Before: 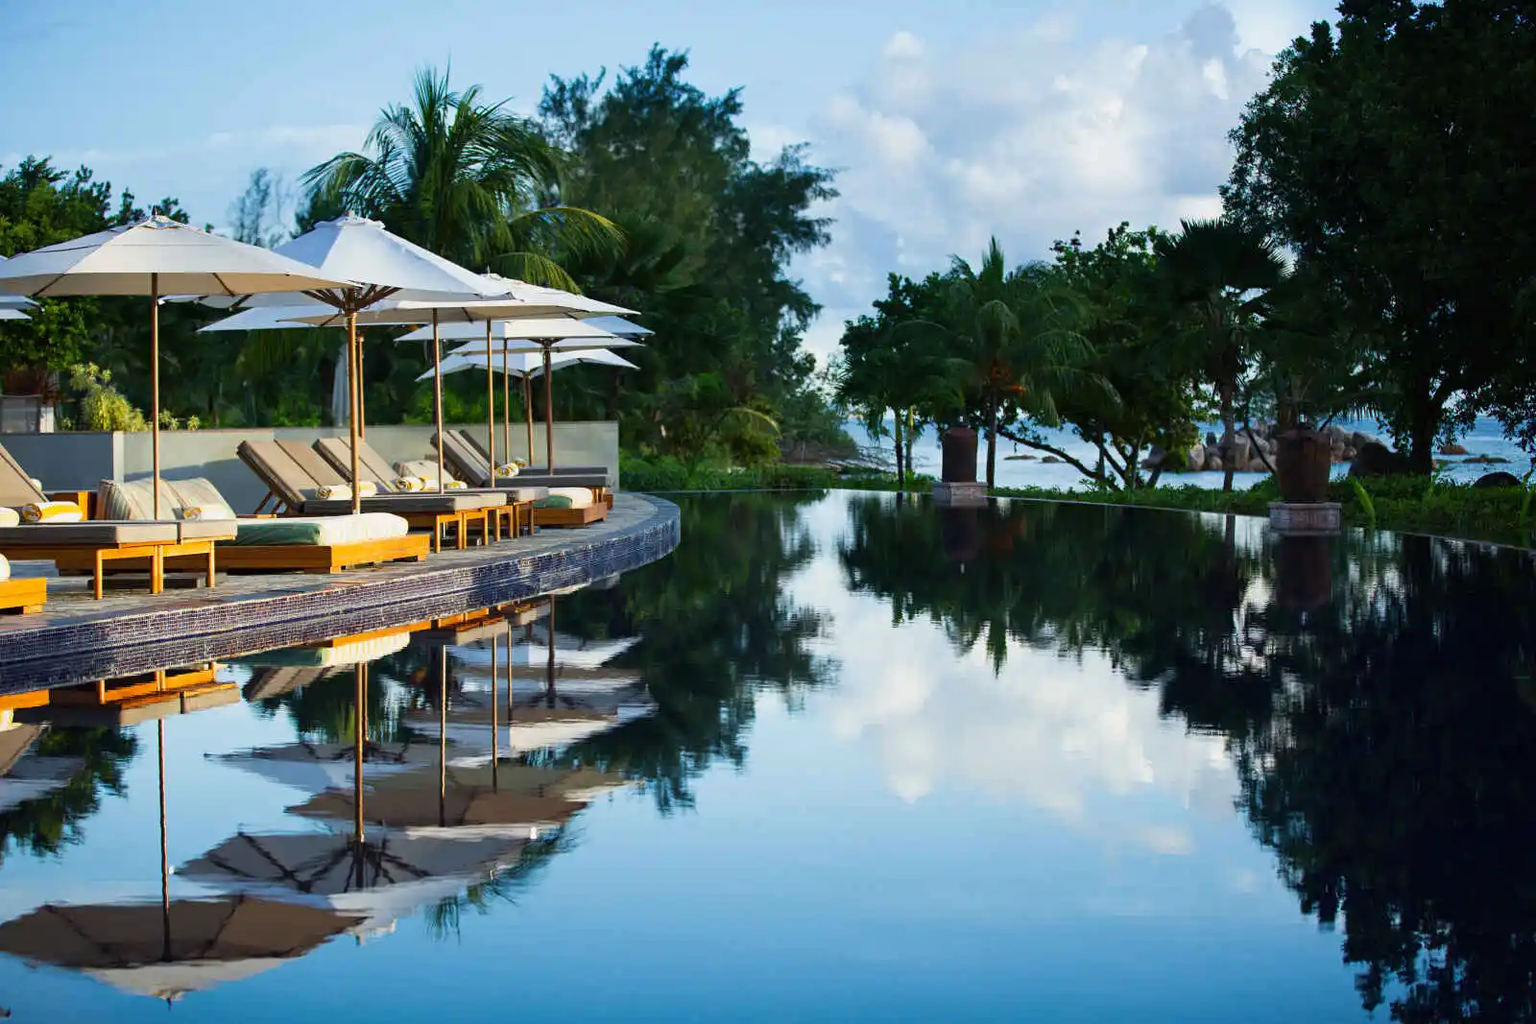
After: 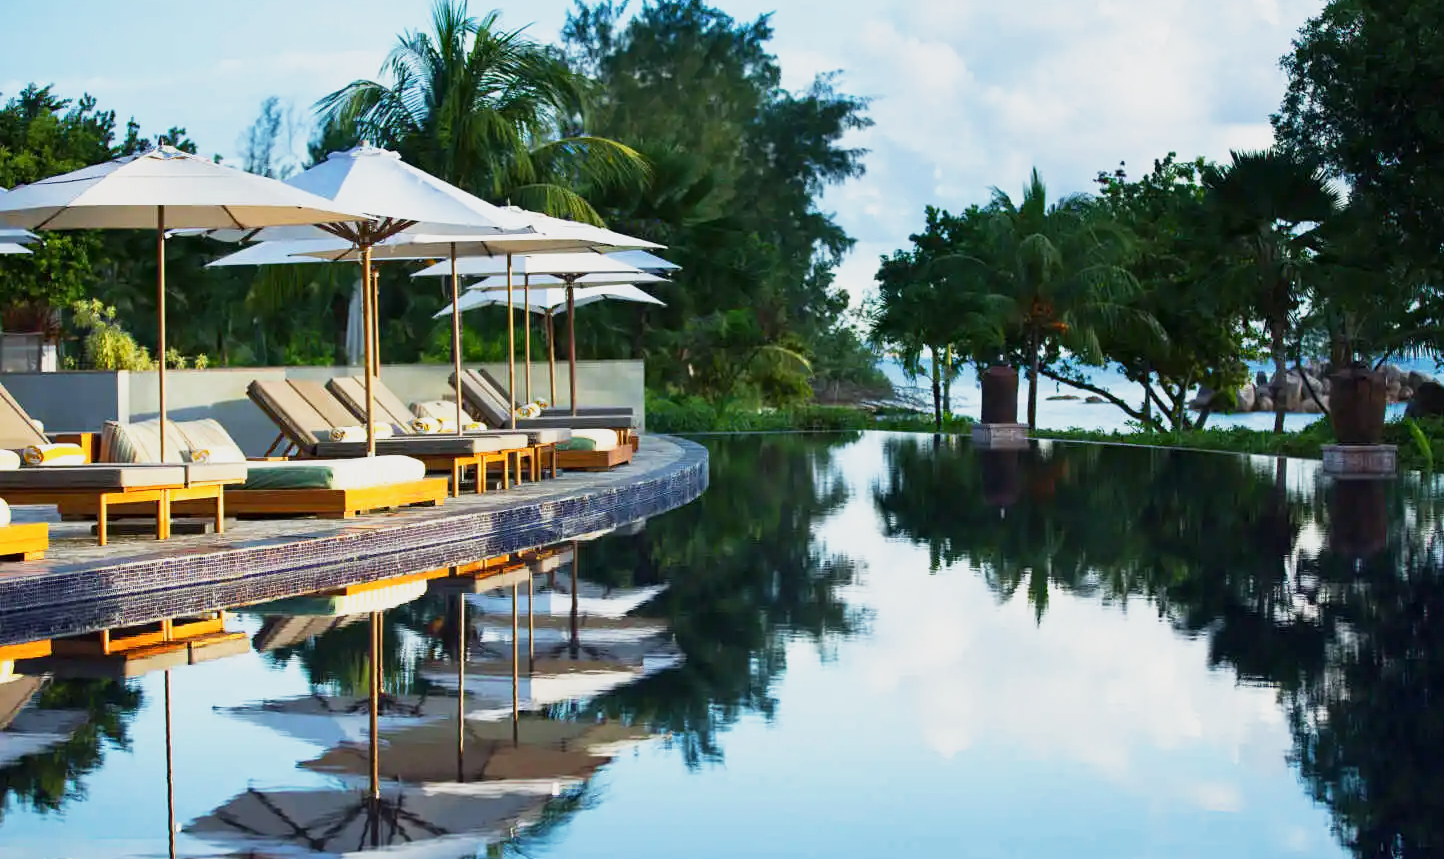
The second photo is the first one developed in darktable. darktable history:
base curve: curves: ch0 [(0, 0) (0.088, 0.125) (0.176, 0.251) (0.354, 0.501) (0.613, 0.749) (1, 0.877)], preserve colors none
crop: top 7.49%, right 9.717%, bottom 11.943%
